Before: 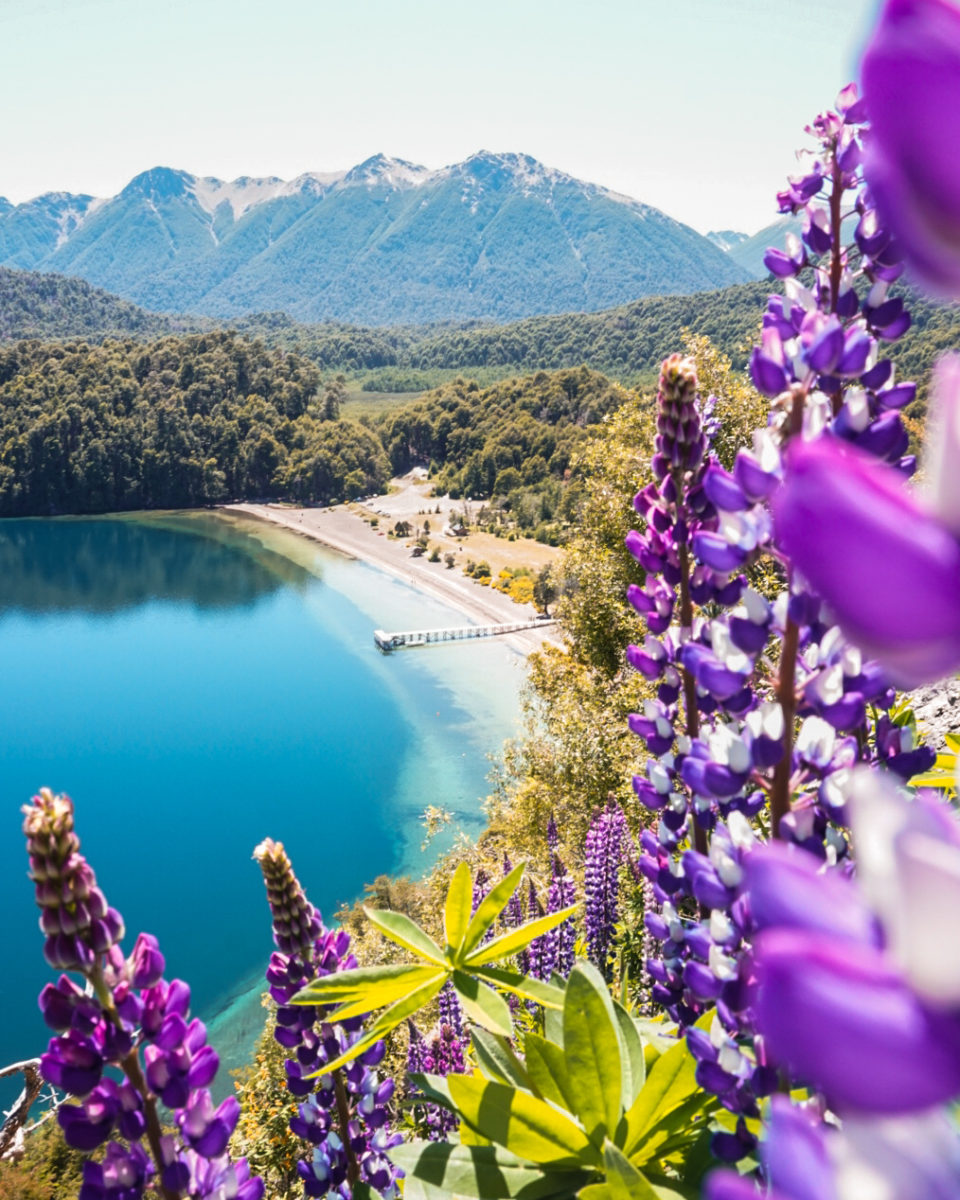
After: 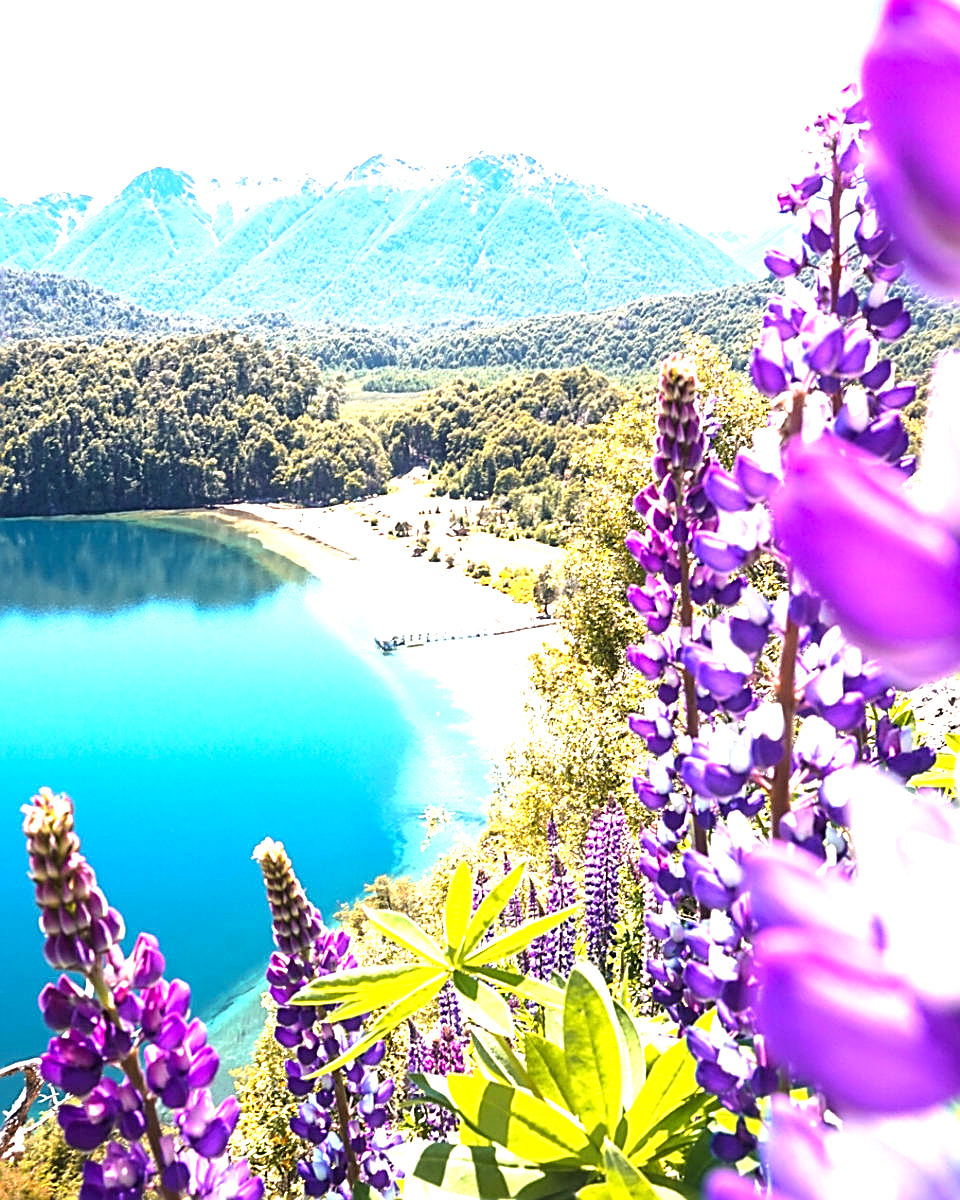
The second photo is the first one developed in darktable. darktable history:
exposure: black level correction 0.001, exposure 1.398 EV, compensate exposure bias true, compensate highlight preservation false
sharpen: amount 0.901
